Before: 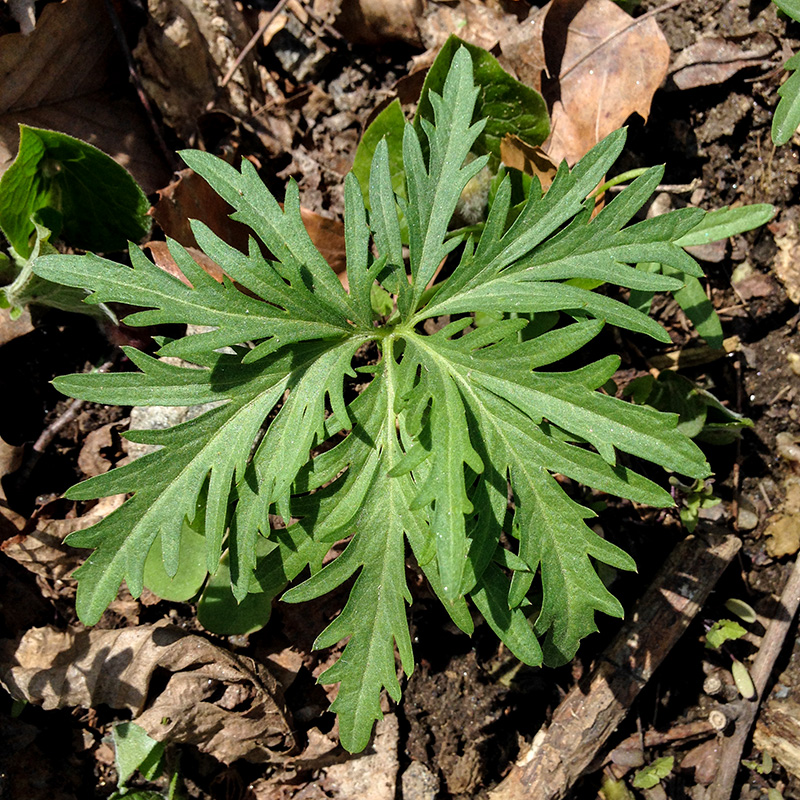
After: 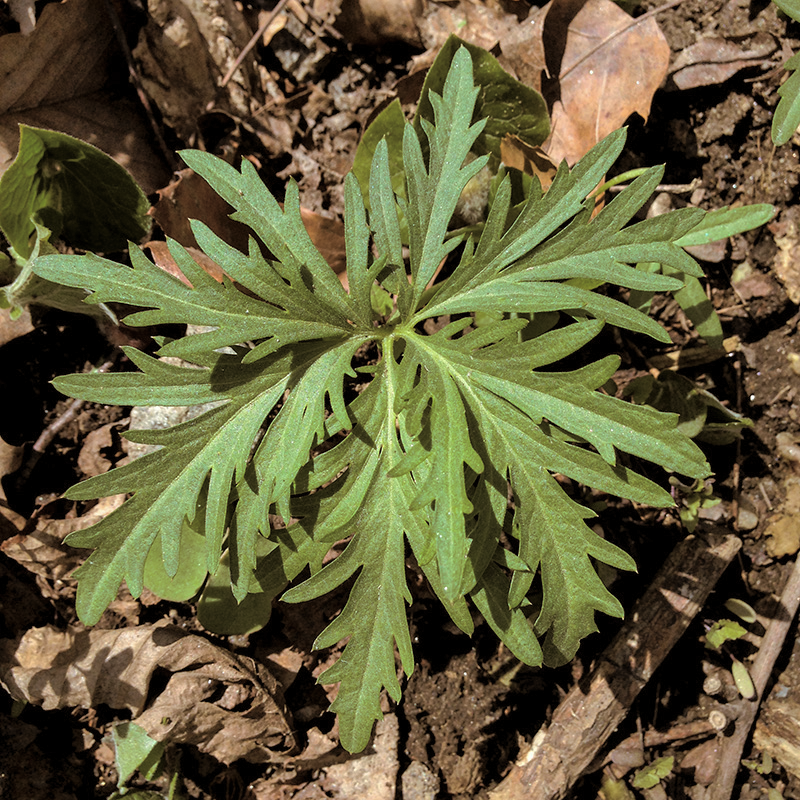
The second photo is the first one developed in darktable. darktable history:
shadows and highlights: on, module defaults
split-toning: shadows › hue 32.4°, shadows › saturation 0.51, highlights › hue 180°, highlights › saturation 0, balance -60.17, compress 55.19%
